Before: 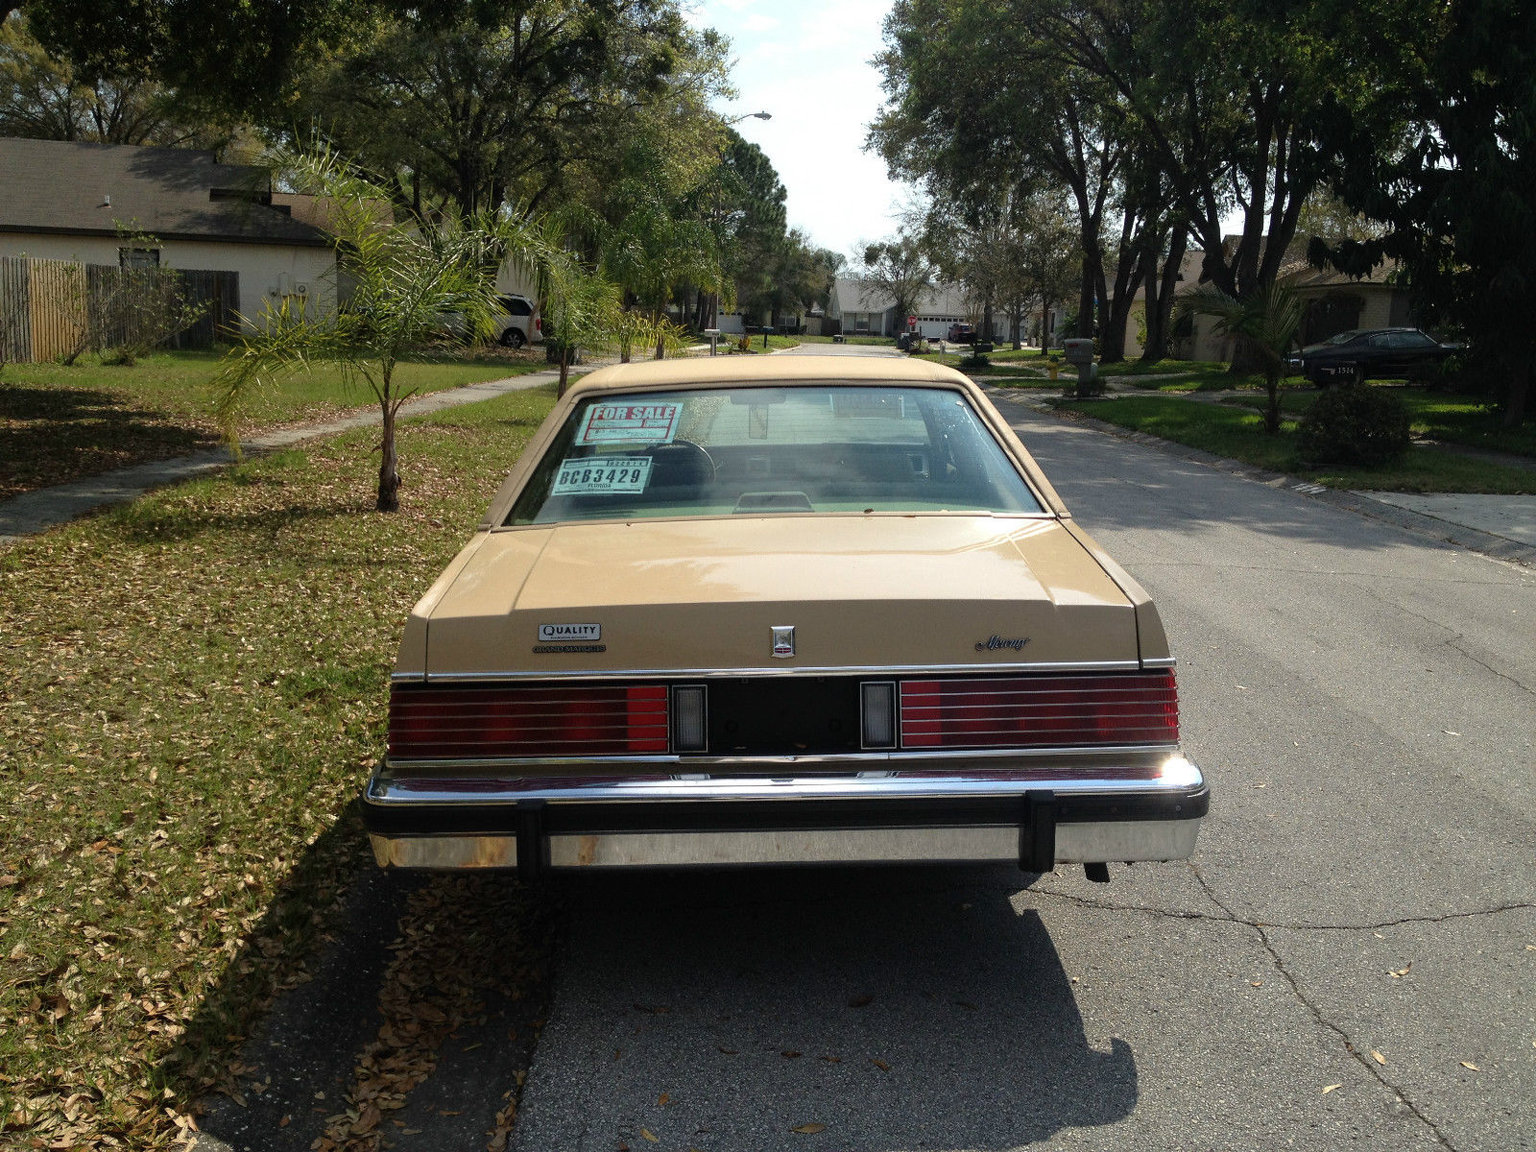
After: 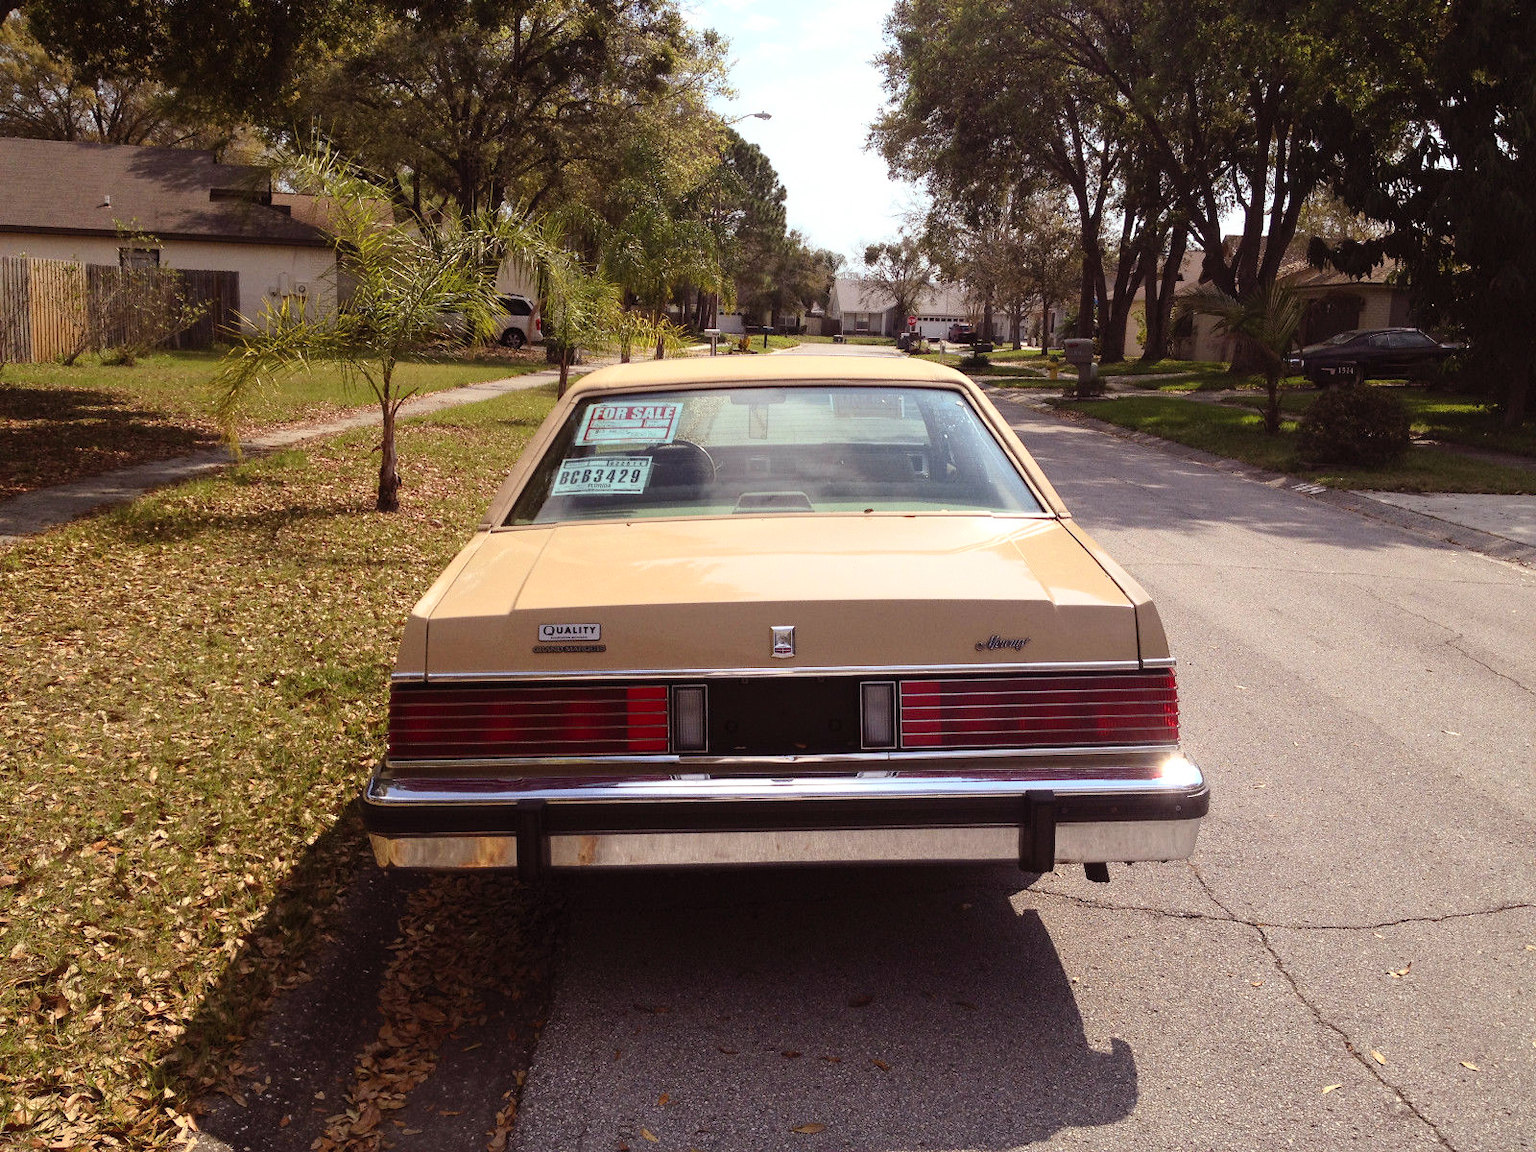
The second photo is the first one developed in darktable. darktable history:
rgb levels: mode RGB, independent channels, levels [[0, 0.474, 1], [0, 0.5, 1], [0, 0.5, 1]]
contrast brightness saturation: contrast 0.2, brightness 0.15, saturation 0.14
